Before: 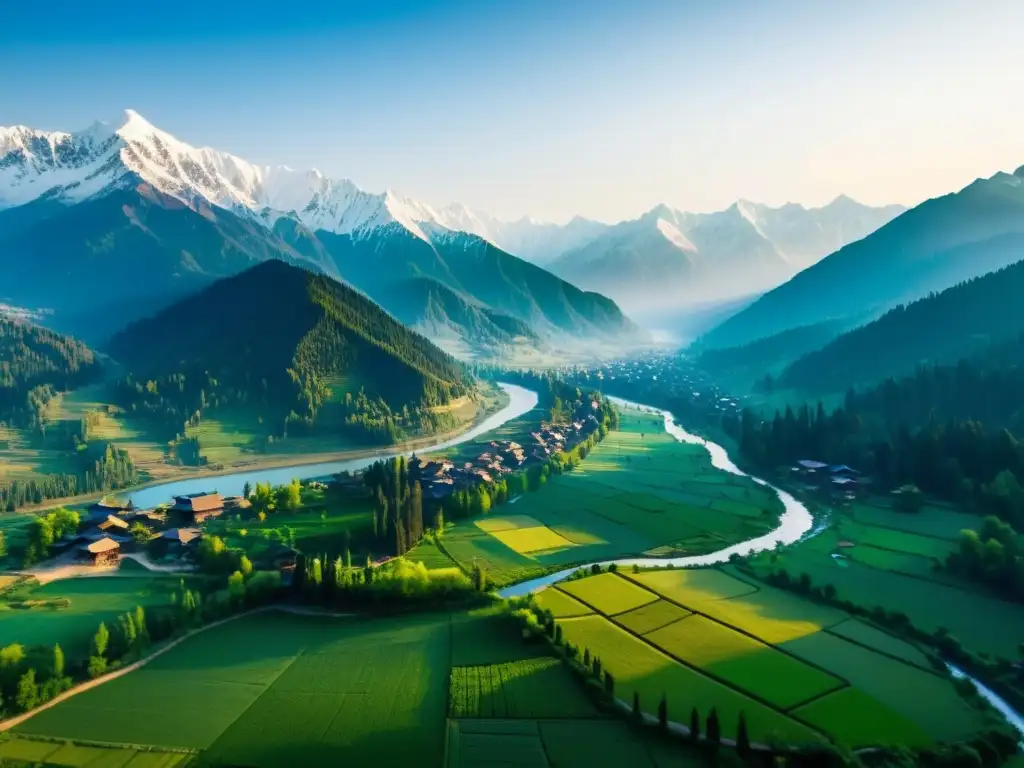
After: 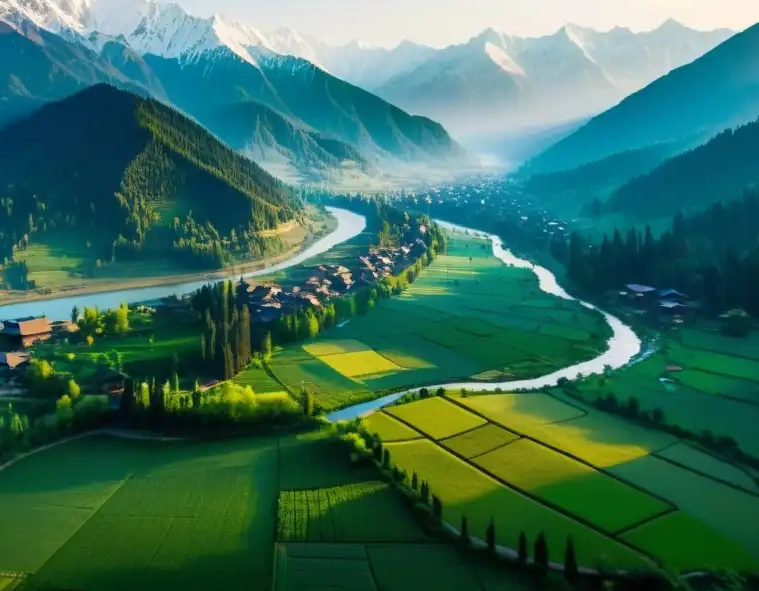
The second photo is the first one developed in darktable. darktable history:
crop: left 16.855%, top 23.043%, right 8.974%
